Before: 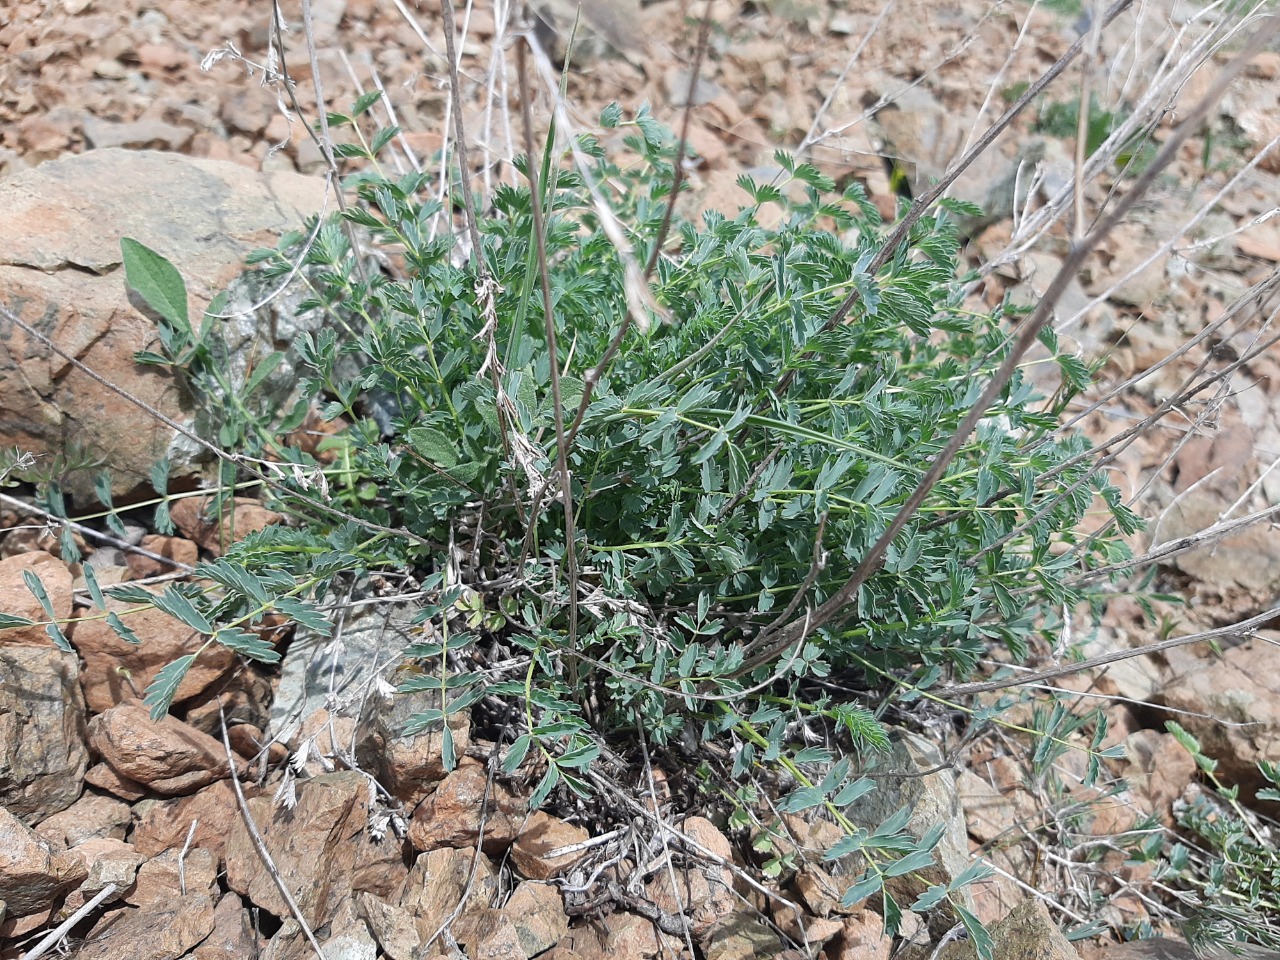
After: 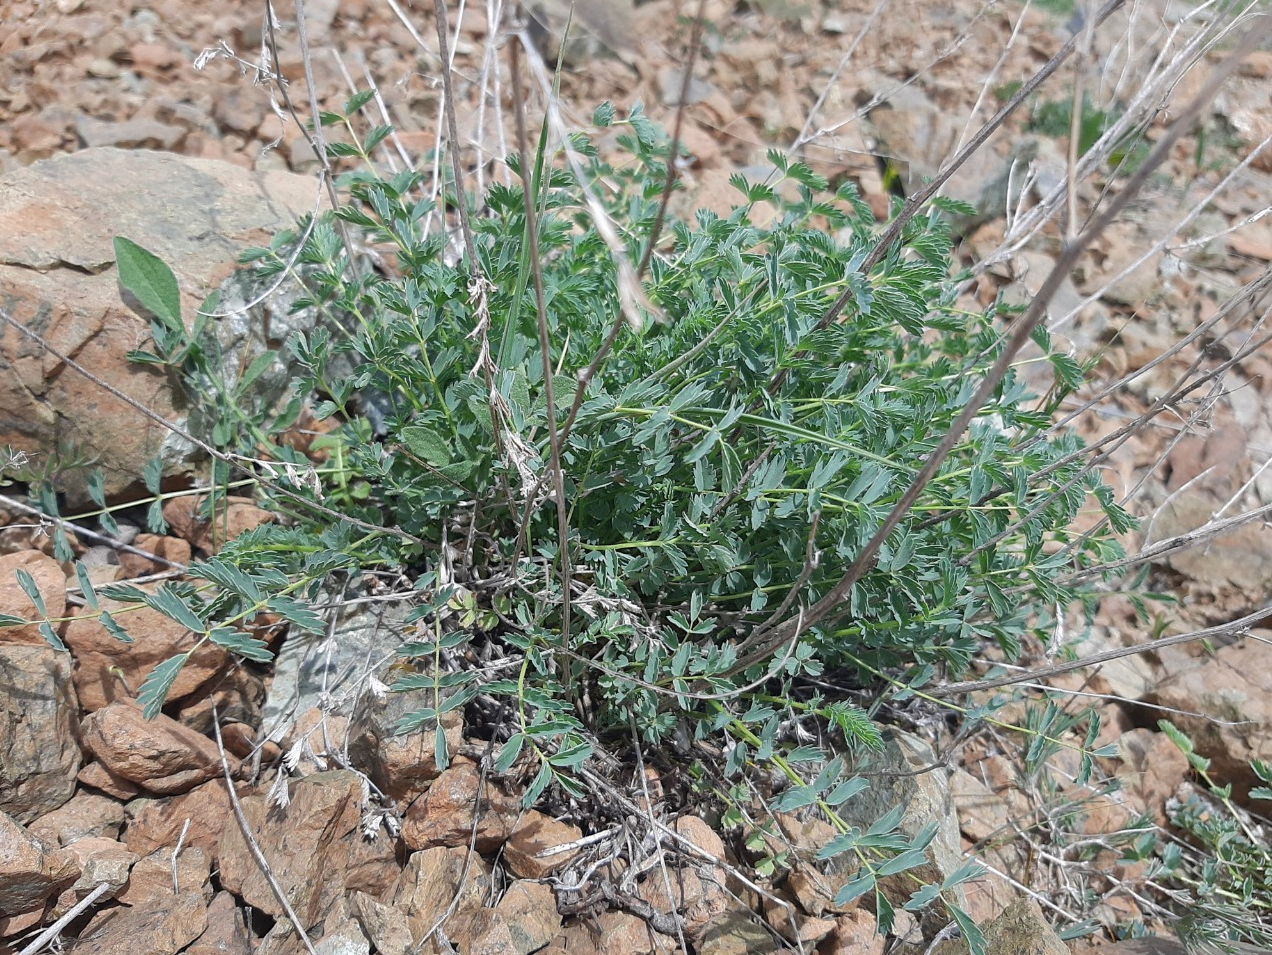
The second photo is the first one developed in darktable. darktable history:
shadows and highlights: on, module defaults
crop and rotate: left 0.614%, top 0.179%, bottom 0.309%
